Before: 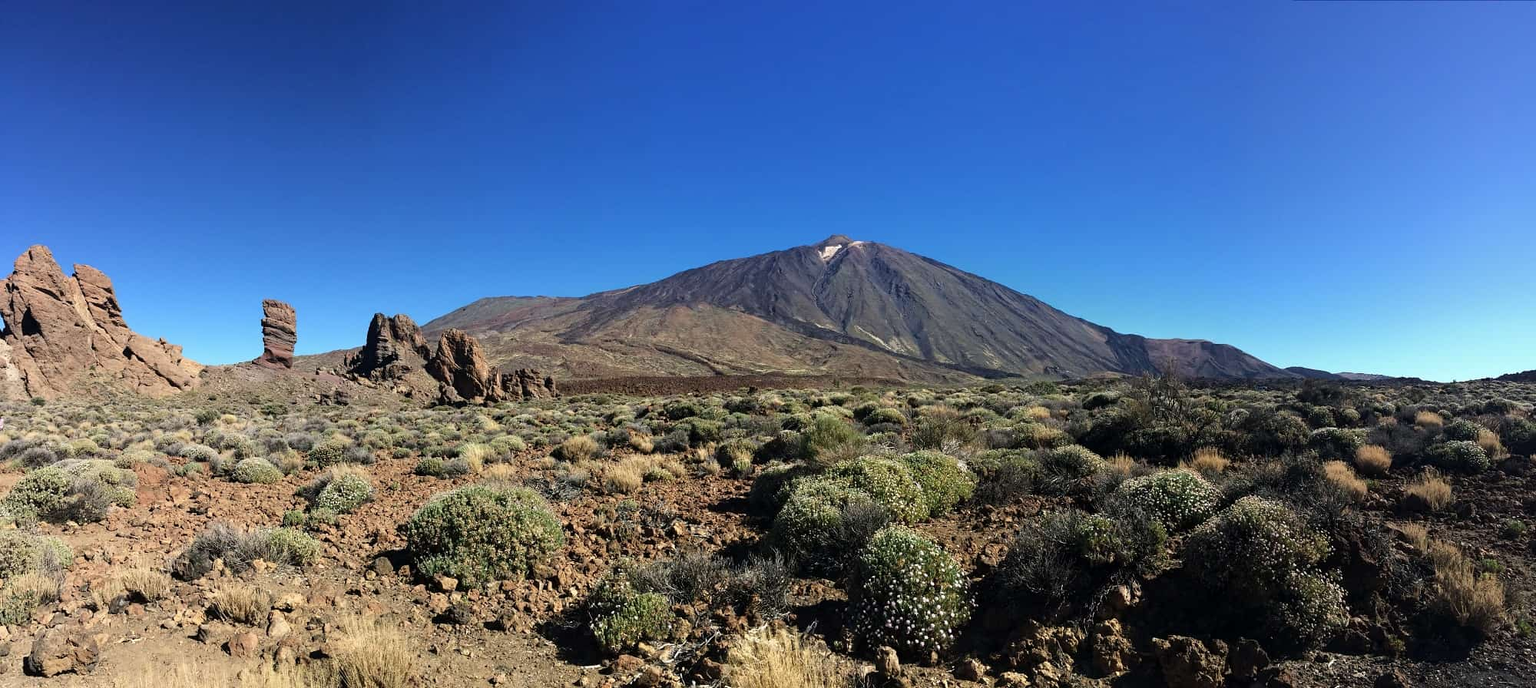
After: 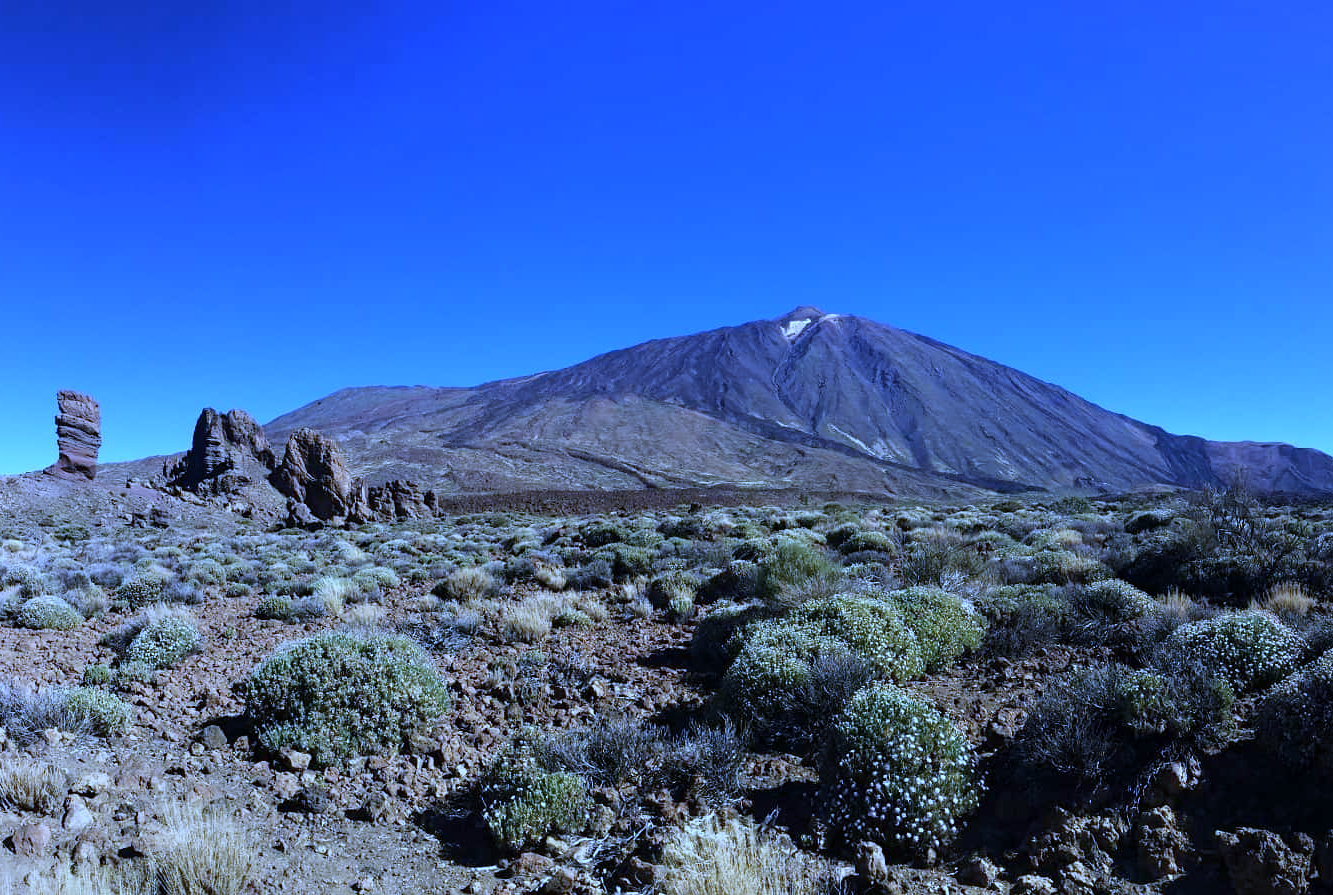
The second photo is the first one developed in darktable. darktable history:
white balance: red 0.766, blue 1.537
crop and rotate: left 14.292%, right 19.041%
